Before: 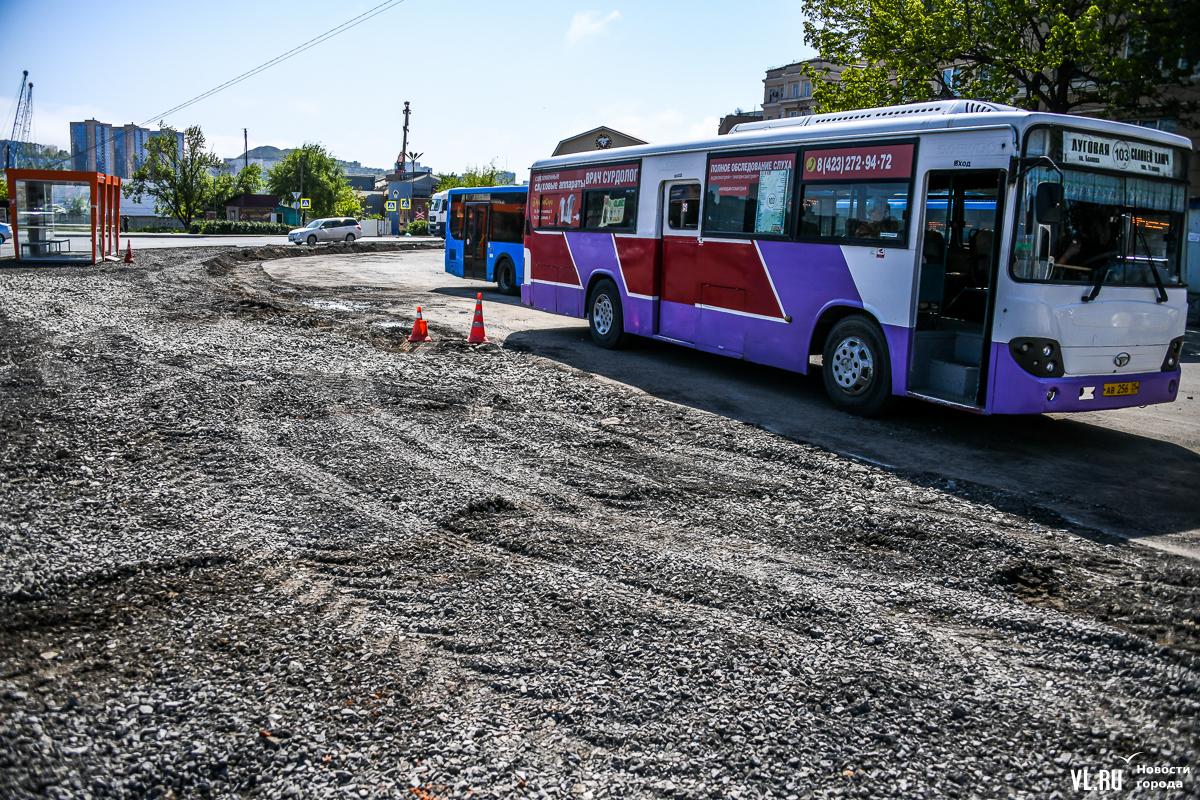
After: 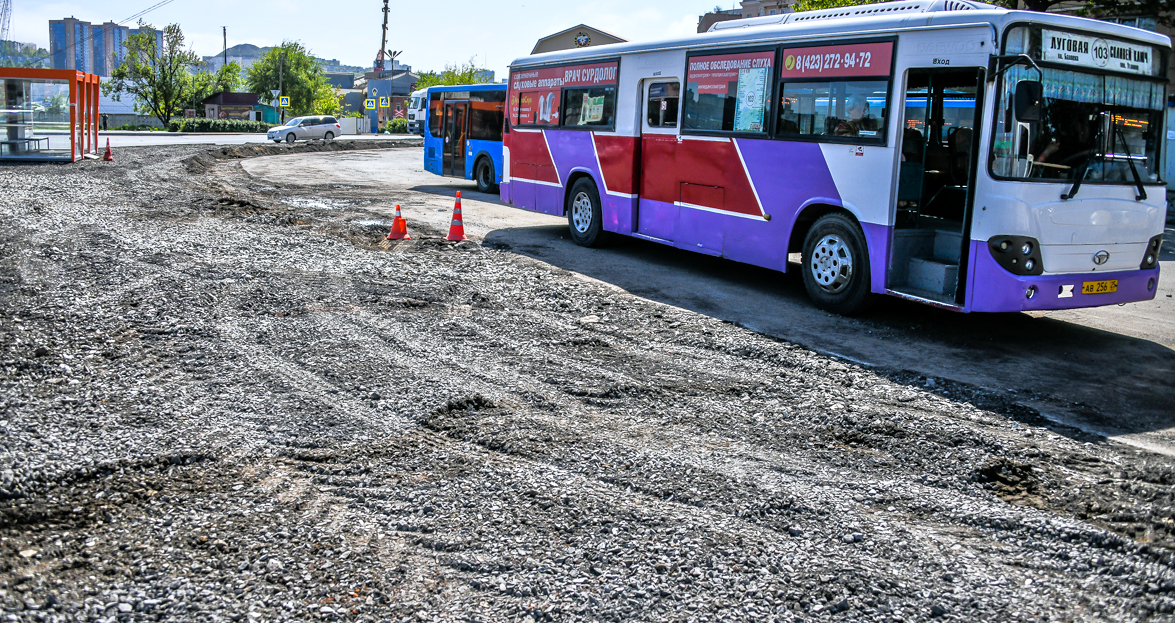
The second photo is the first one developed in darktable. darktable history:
white balance: red 0.982, blue 1.018
tone equalizer: -7 EV 0.15 EV, -6 EV 0.6 EV, -5 EV 1.15 EV, -4 EV 1.33 EV, -3 EV 1.15 EV, -2 EV 0.6 EV, -1 EV 0.15 EV, mask exposure compensation -0.5 EV
crop and rotate: left 1.814%, top 12.818%, right 0.25%, bottom 9.225%
